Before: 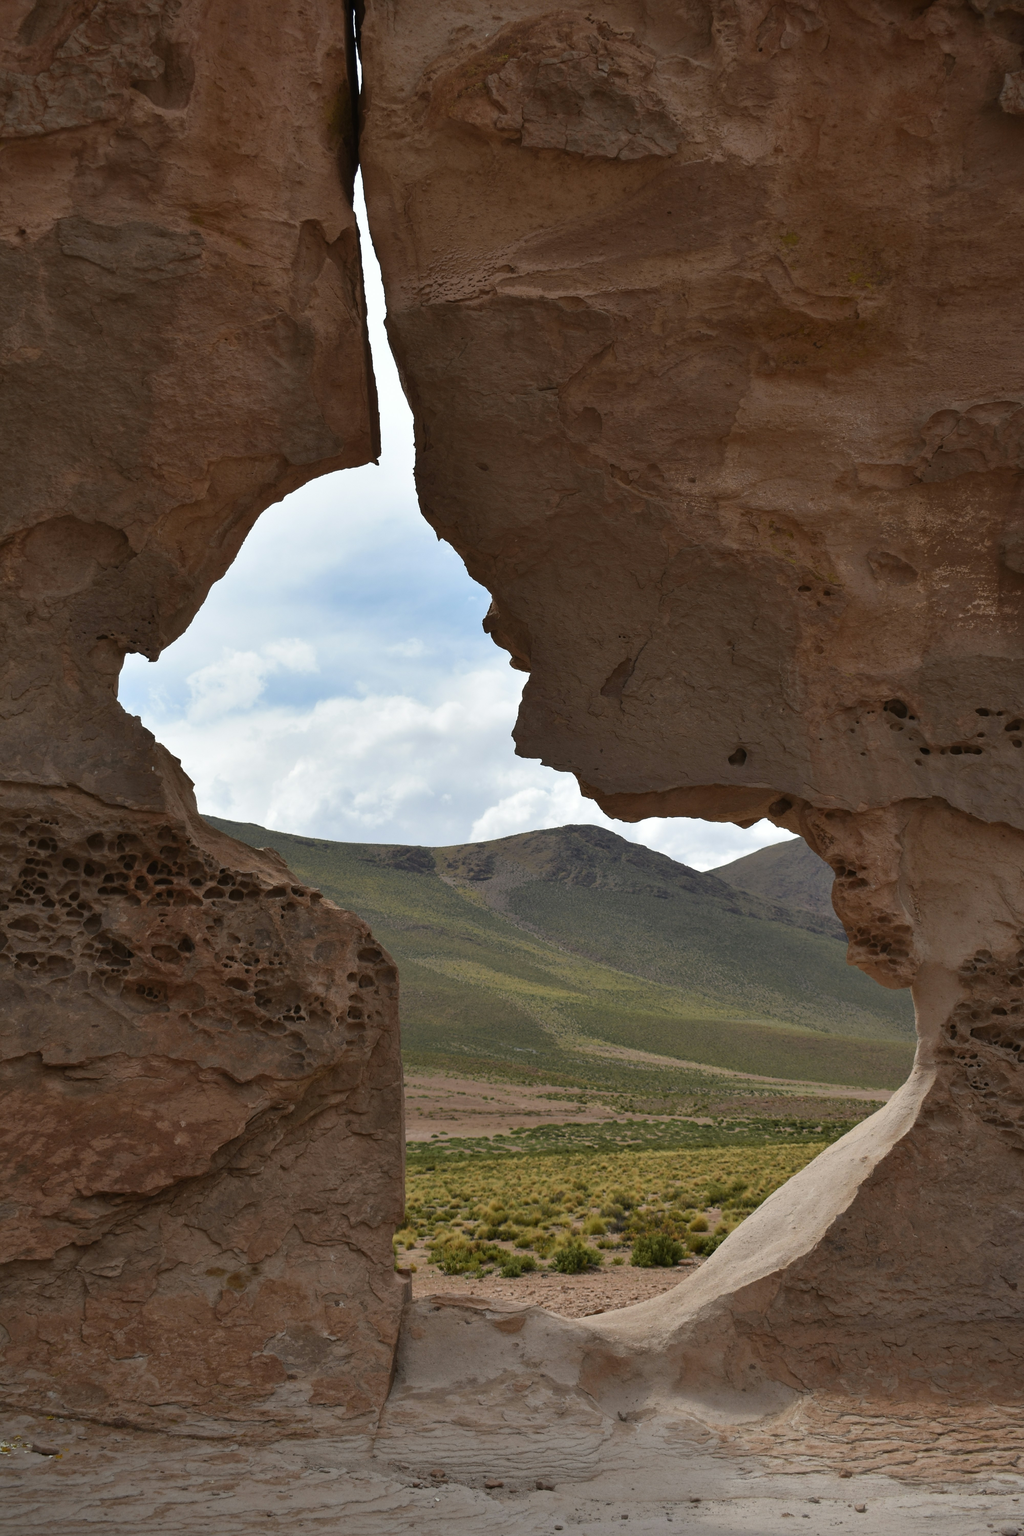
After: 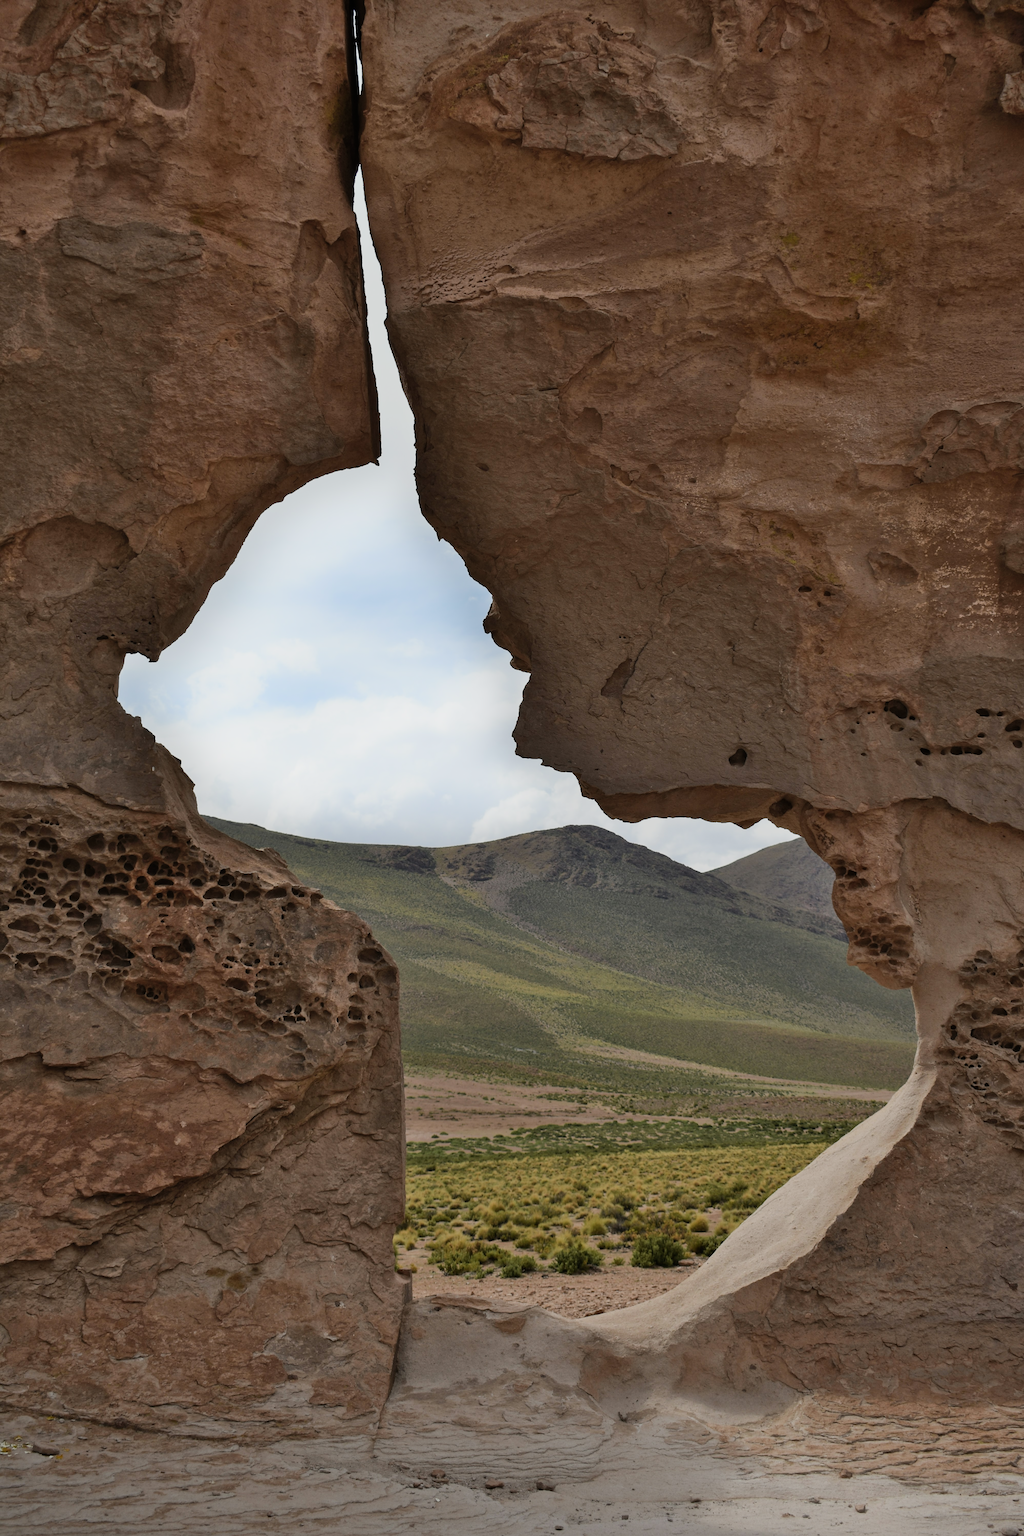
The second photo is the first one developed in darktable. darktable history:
filmic rgb: black relative exposure -7.65 EV, white relative exposure 4.56 EV, threshold 5.99 EV, hardness 3.61, contrast 1.05, contrast in shadows safe, enable highlight reconstruction true
shadows and highlights: highlights 70.94, soften with gaussian
